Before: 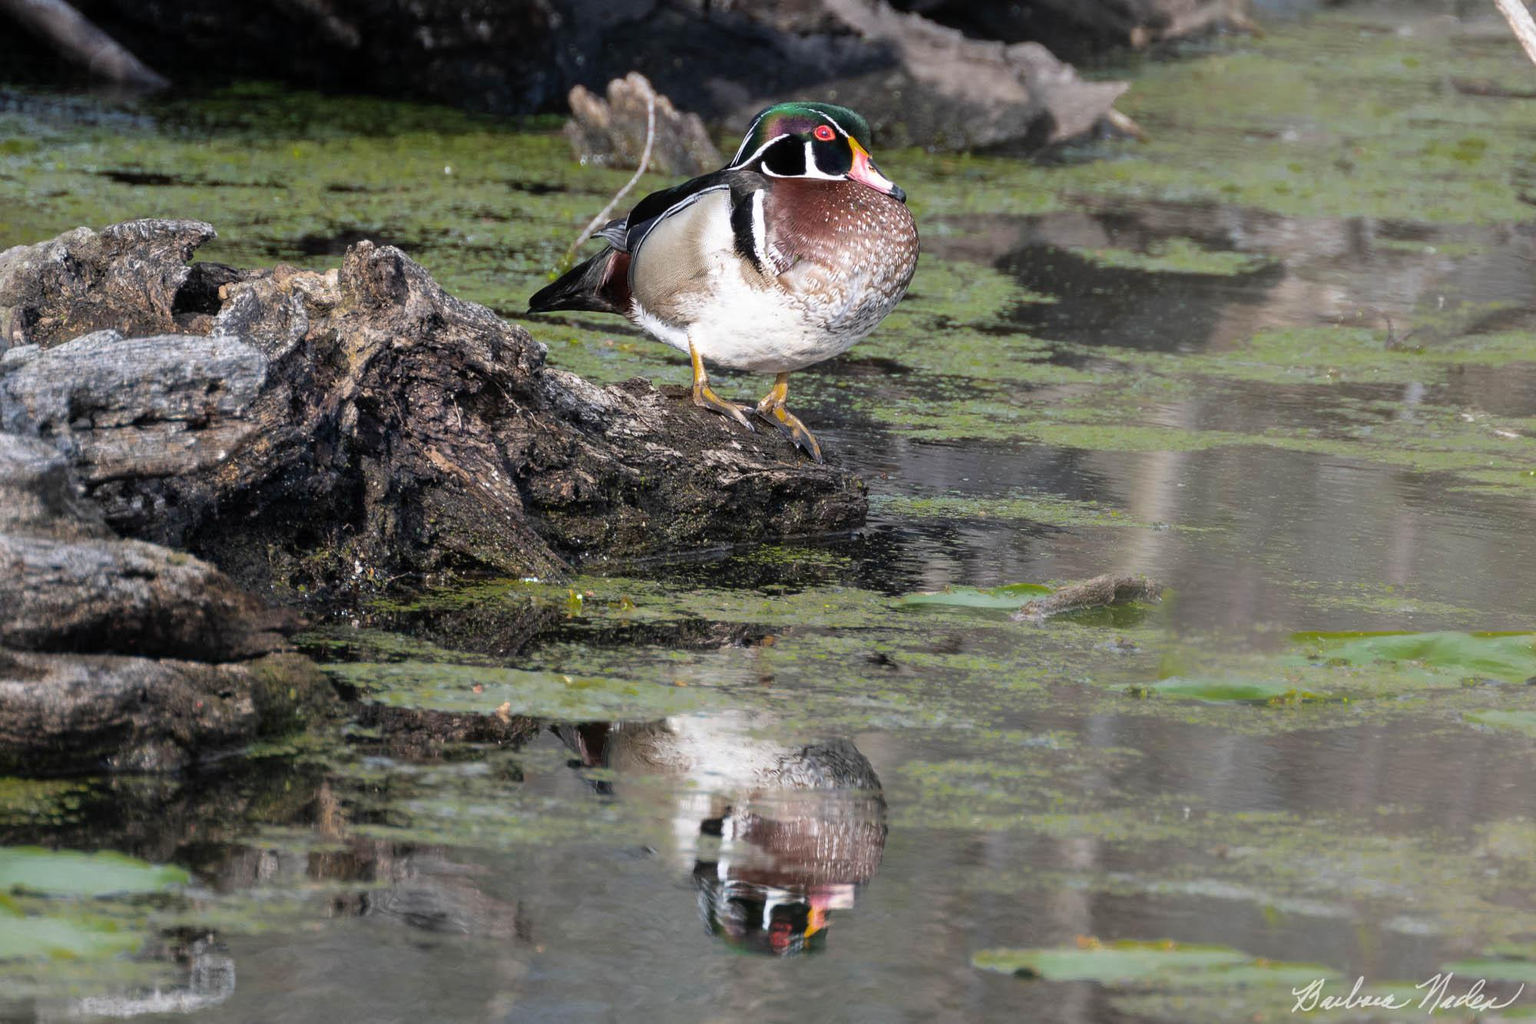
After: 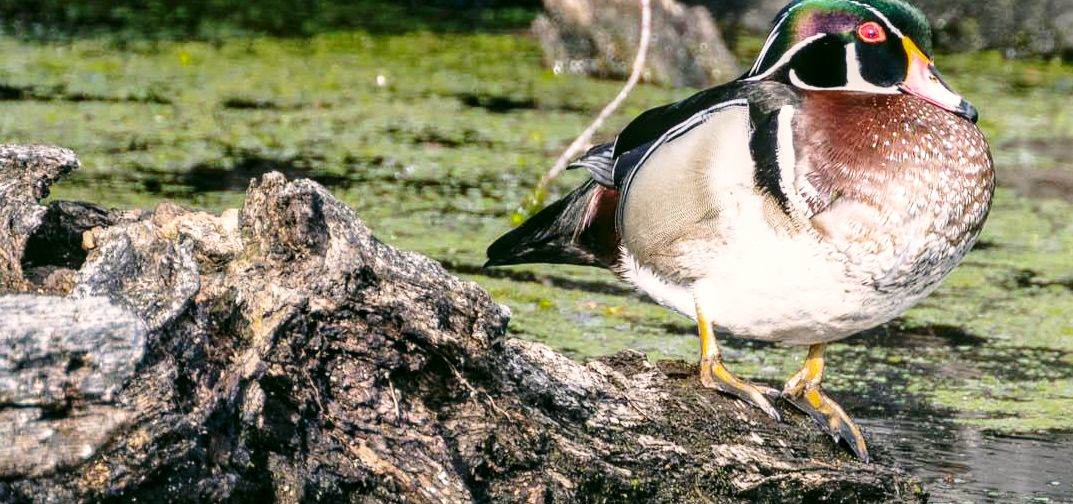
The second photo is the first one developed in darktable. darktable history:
crop: left 10.121%, top 10.631%, right 36.218%, bottom 51.526%
local contrast: on, module defaults
color correction: highlights a* 4.02, highlights b* 4.98, shadows a* -7.55, shadows b* 4.98
base curve: curves: ch0 [(0, 0) (0.028, 0.03) (0.121, 0.232) (0.46, 0.748) (0.859, 0.968) (1, 1)], preserve colors none
